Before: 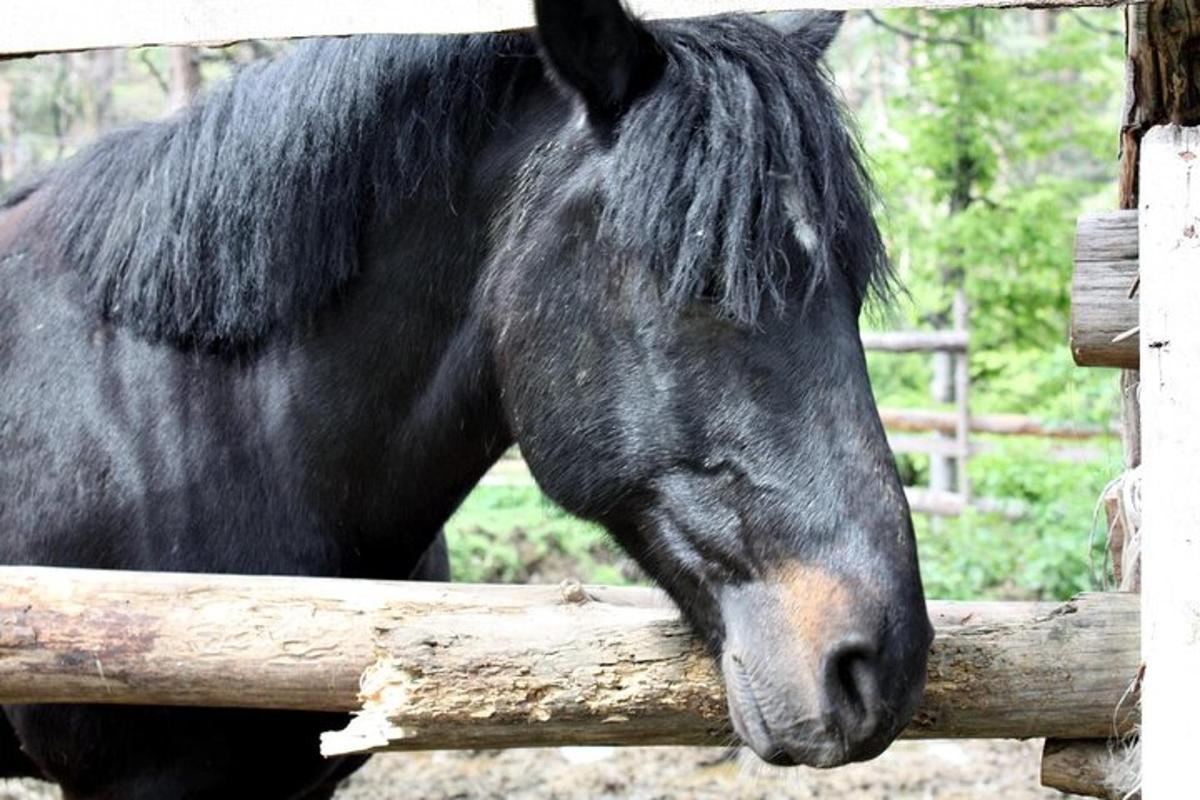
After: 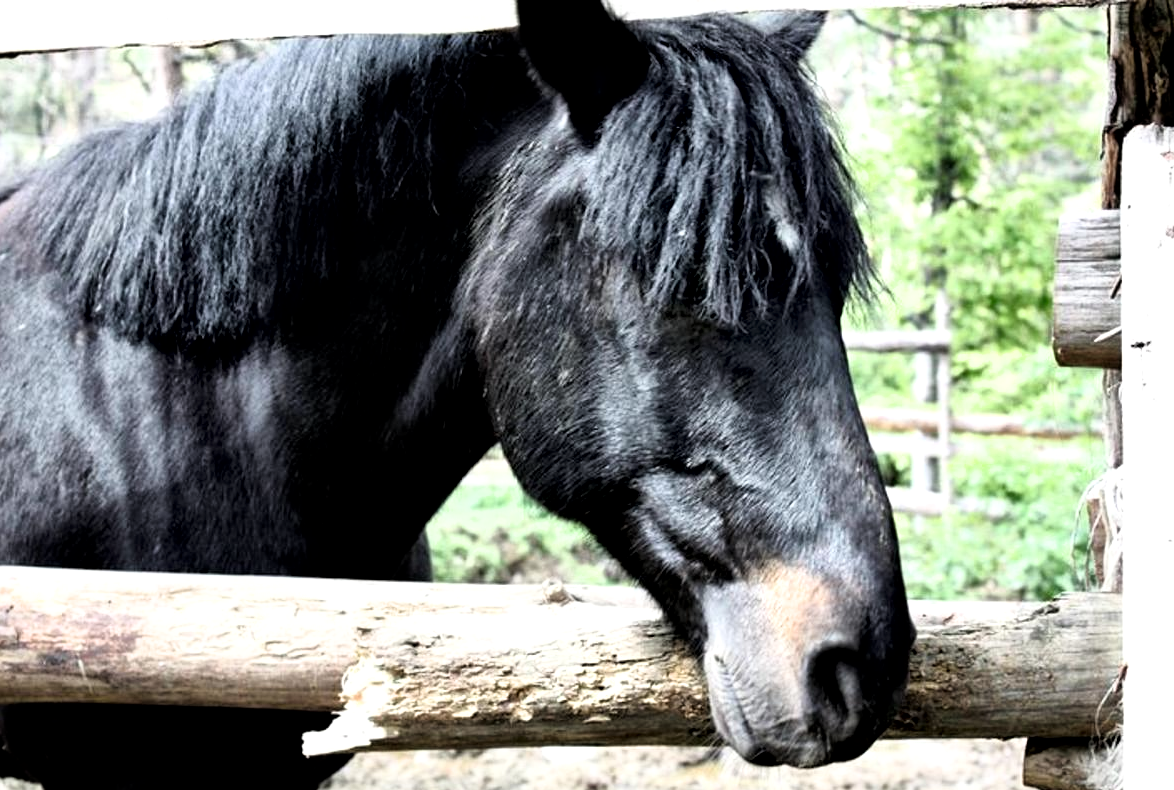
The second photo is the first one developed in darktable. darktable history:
local contrast: mode bilateral grid, contrast 25, coarseness 61, detail 151%, midtone range 0.2
color calibration: illuminant same as pipeline (D50), adaptation XYZ, x 0.346, y 0.359, temperature 5018.14 K, saturation algorithm version 1 (2020)
filmic rgb: black relative exposure -6.37 EV, white relative exposure 2.42 EV, target white luminance 99.918%, hardness 5.25, latitude 0.459%, contrast 1.426, highlights saturation mix 3.1%
crop and rotate: left 1.506%, right 0.6%, bottom 1.243%
